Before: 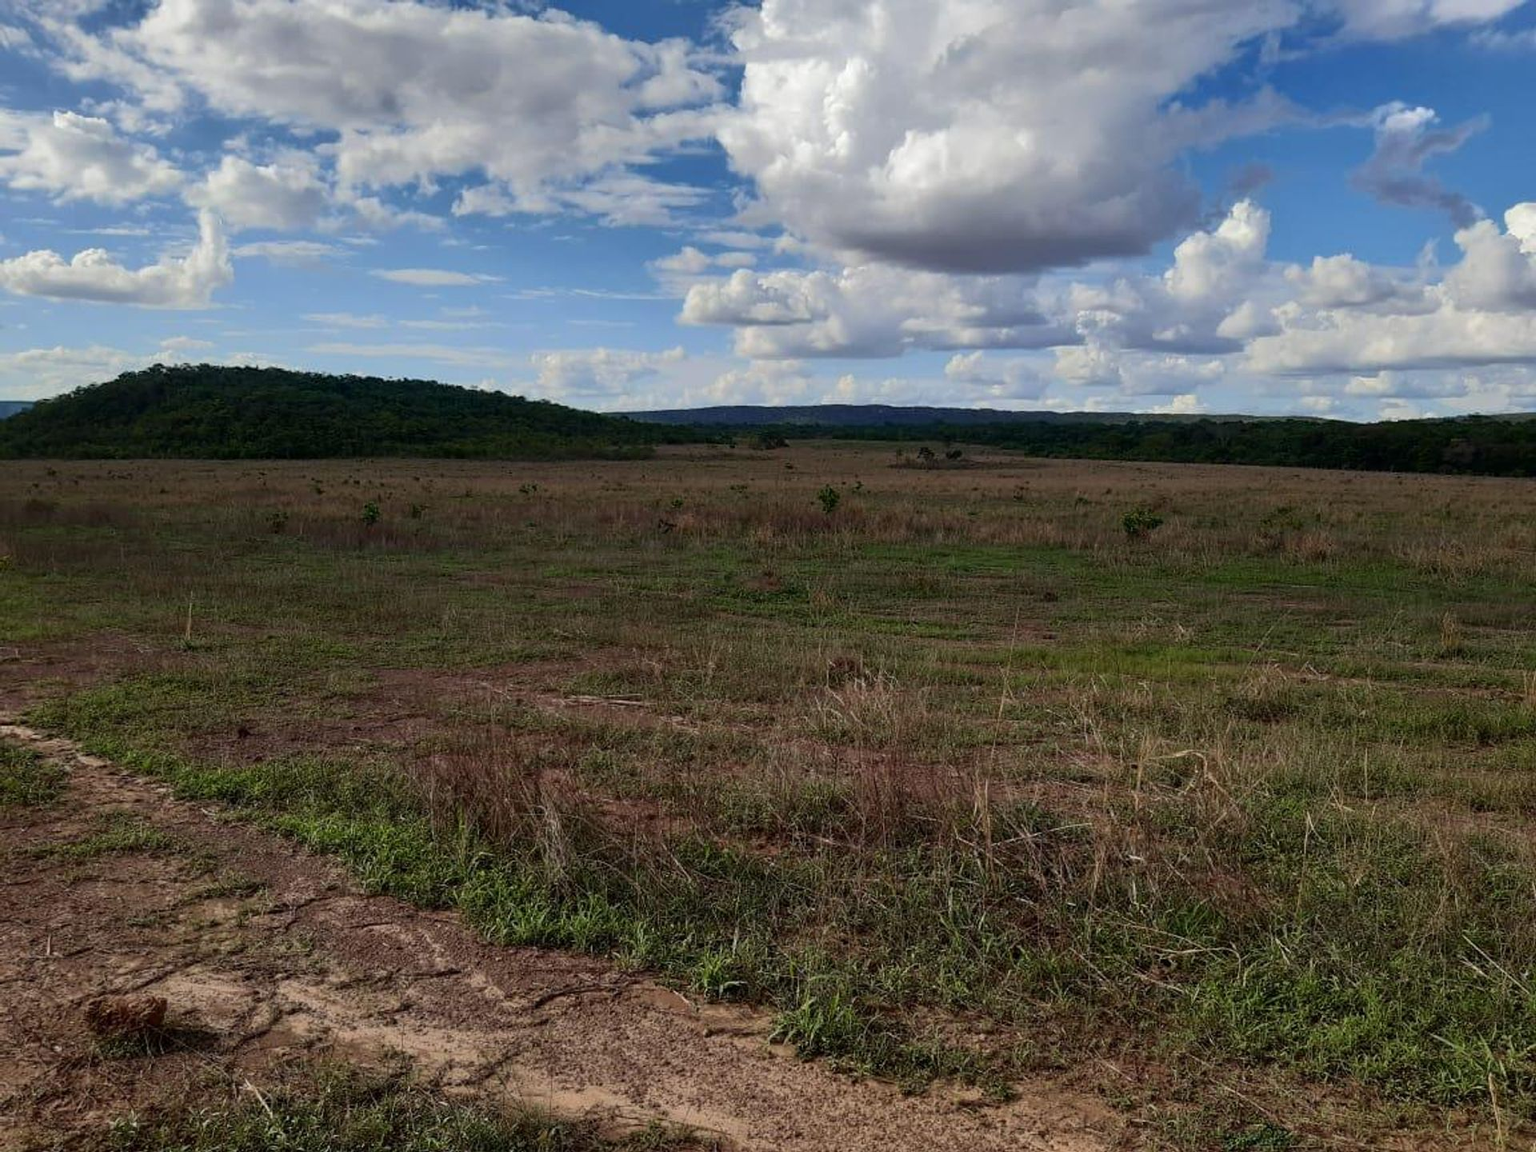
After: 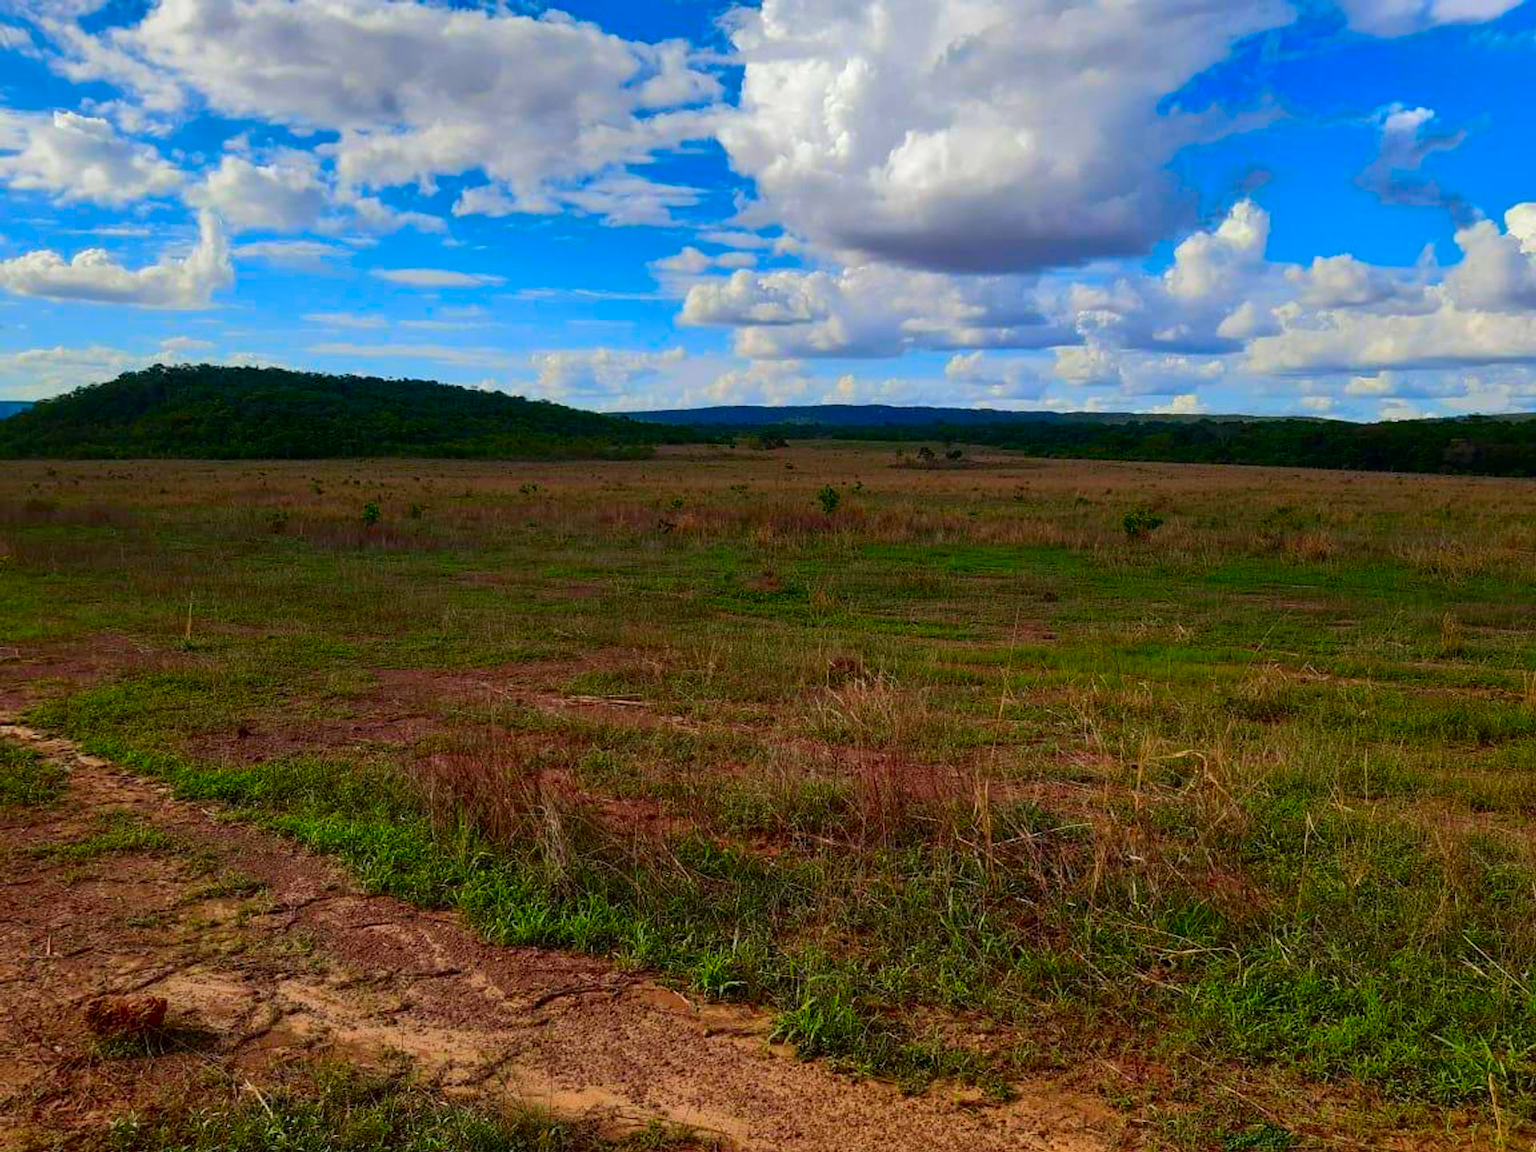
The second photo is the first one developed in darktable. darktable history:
color correction: highlights b* -0.033, saturation 2.11
